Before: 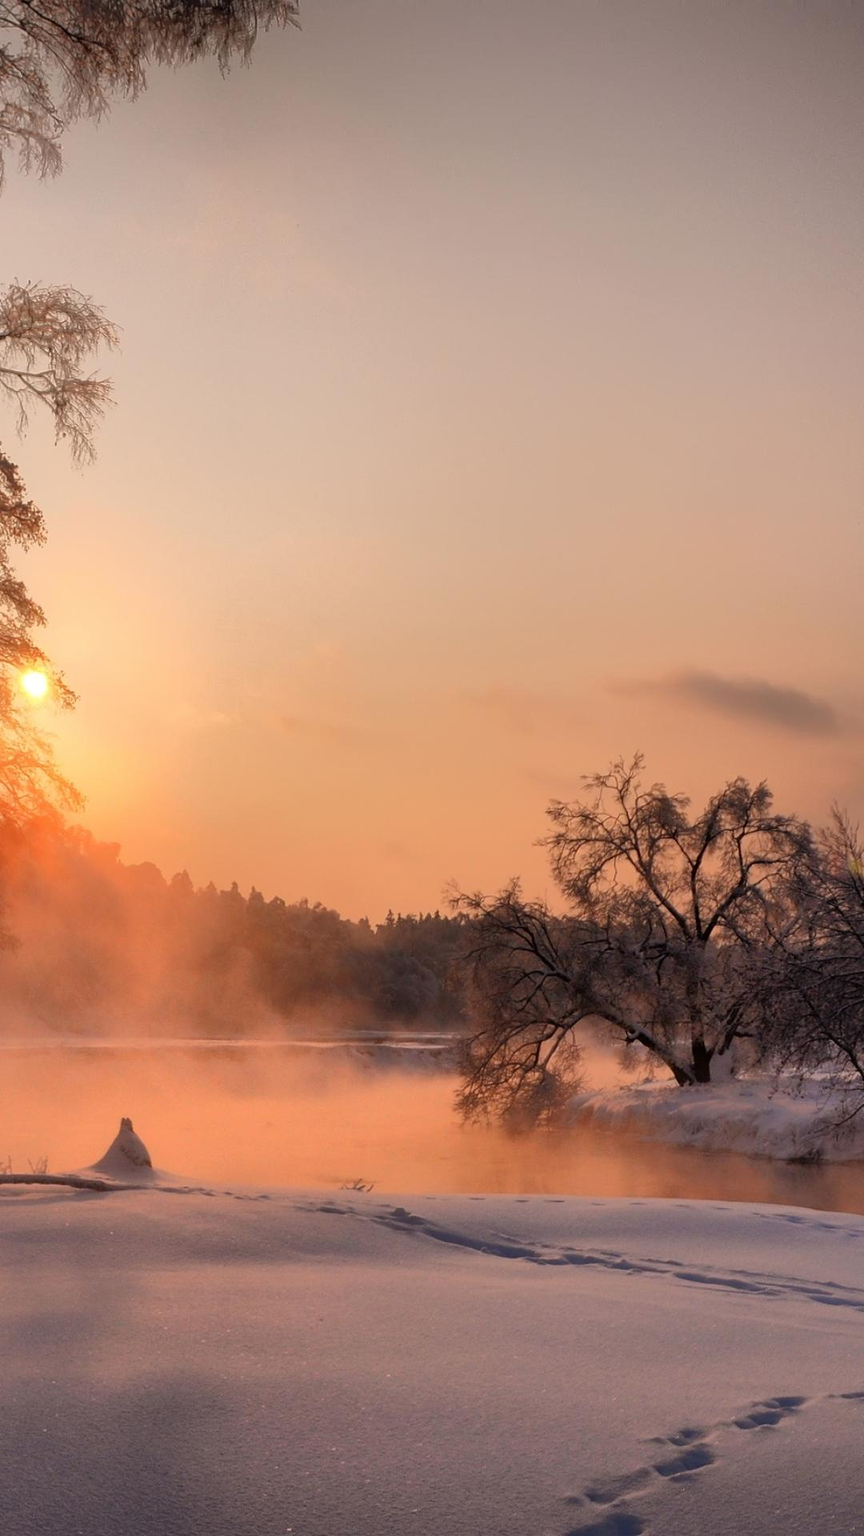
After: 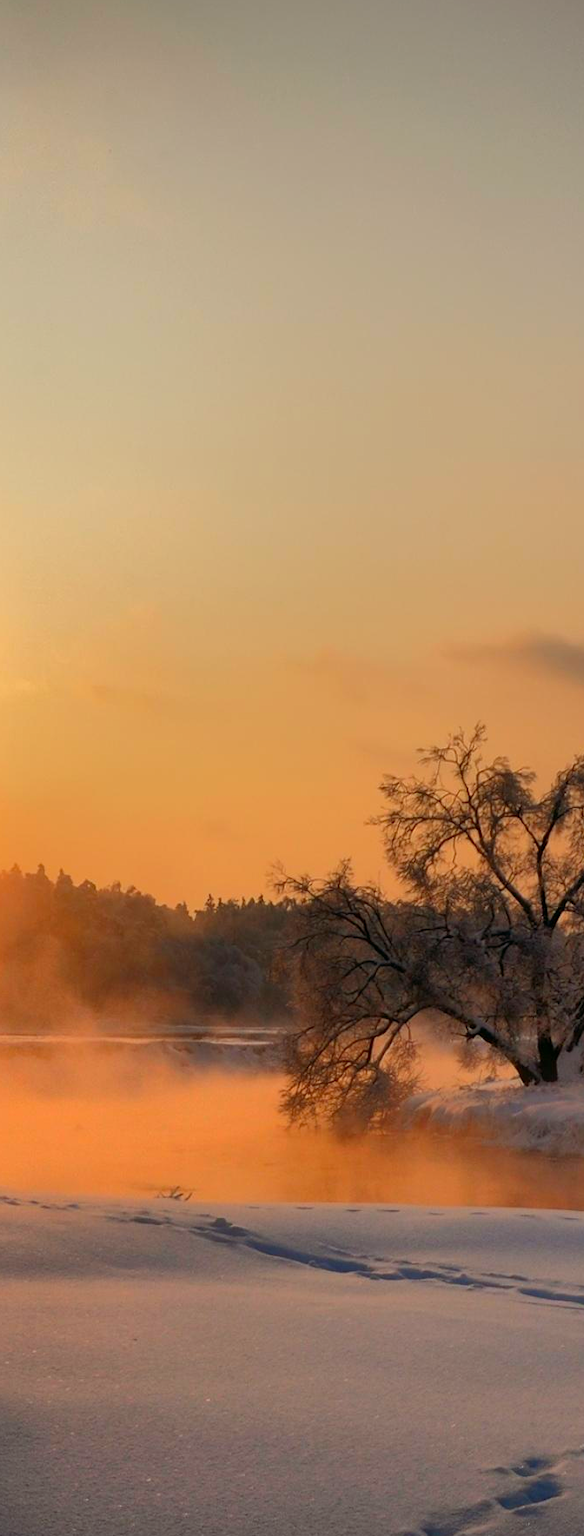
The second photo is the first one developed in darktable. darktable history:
crop and rotate: left 22.918%, top 5.629%, right 14.711%, bottom 2.247%
color correction: highlights a* -7.33, highlights b* 1.26, shadows a* -3.55, saturation 1.4
exposure: exposure -0.116 EV, compensate exposure bias true, compensate highlight preservation false
